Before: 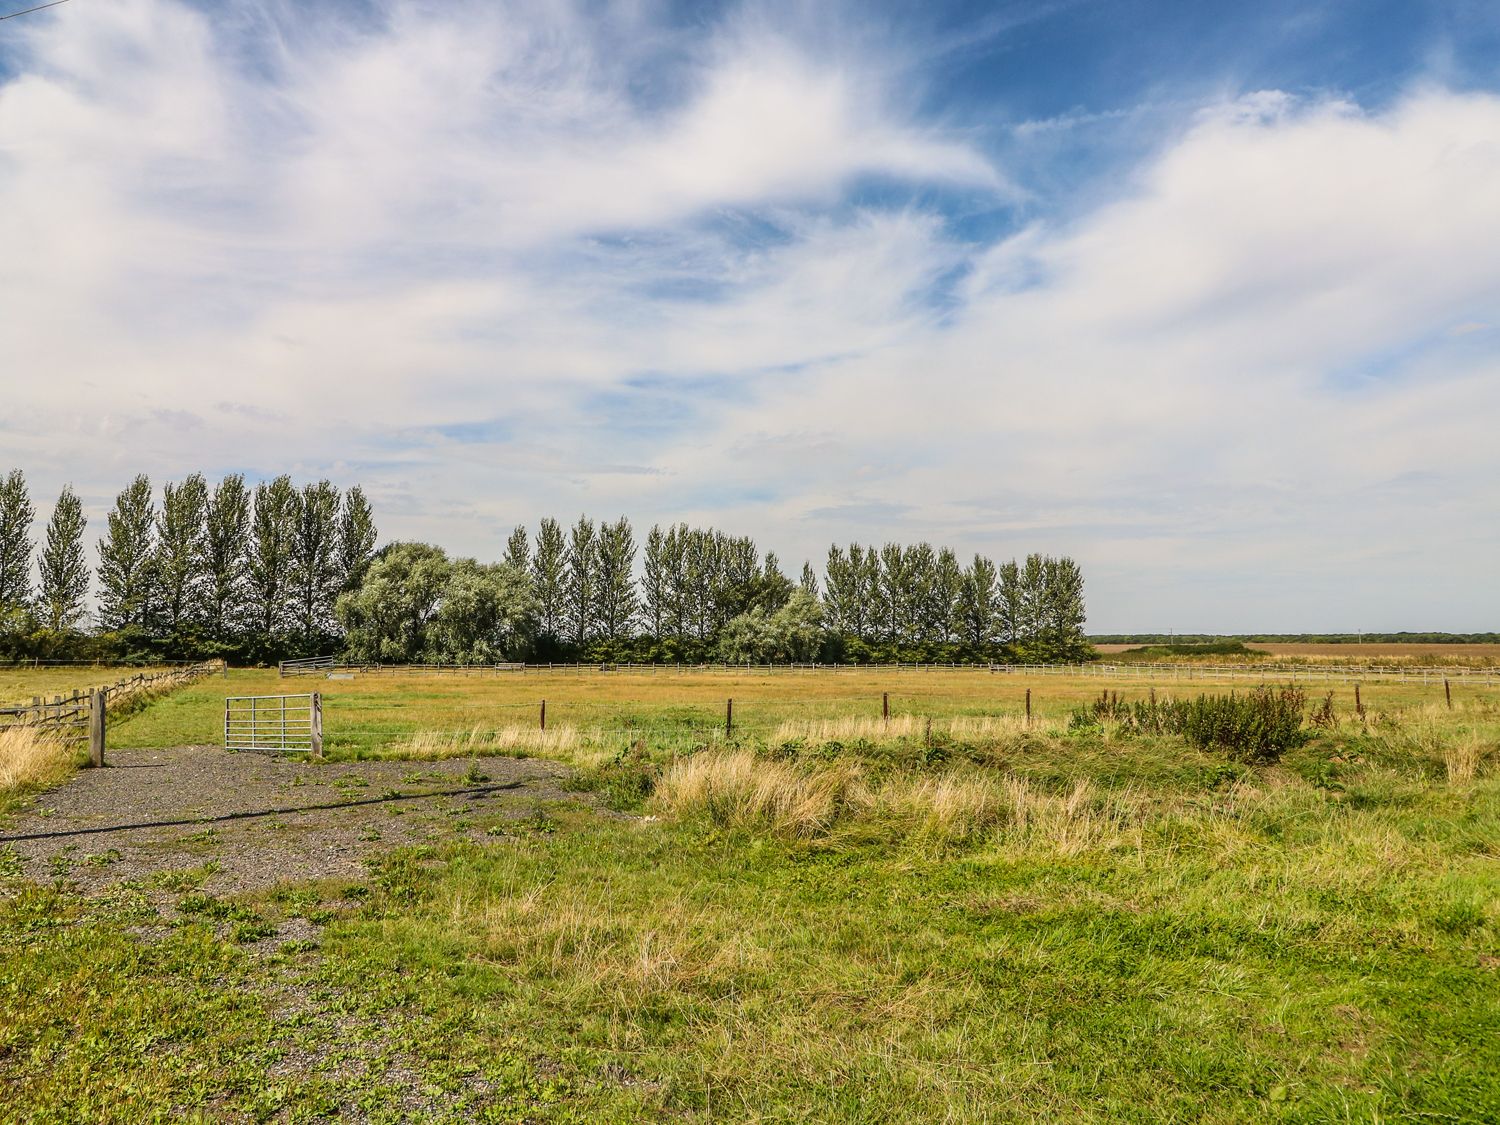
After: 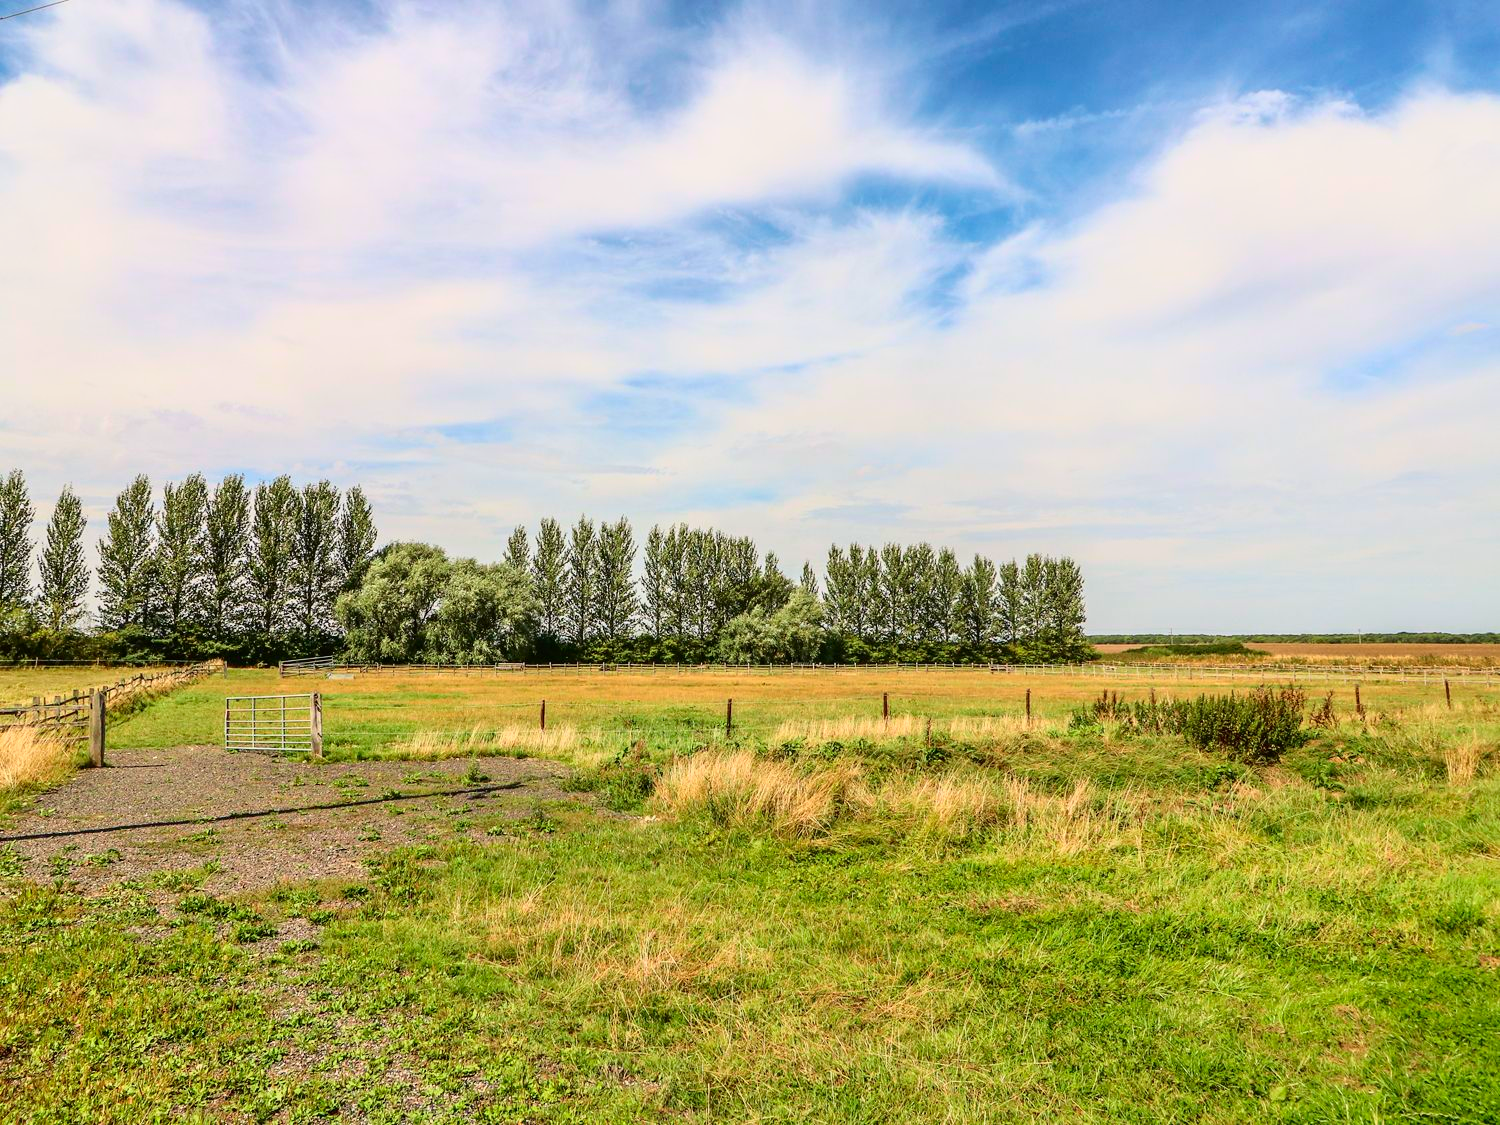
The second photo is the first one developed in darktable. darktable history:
tone curve: curves: ch0 [(0, 0) (0.091, 0.077) (0.389, 0.458) (0.745, 0.82) (0.844, 0.908) (0.909, 0.942) (1, 0.973)]; ch1 [(0, 0) (0.437, 0.404) (0.5, 0.5) (0.529, 0.556) (0.58, 0.603) (0.616, 0.649) (1, 1)]; ch2 [(0, 0) (0.442, 0.415) (0.5, 0.5) (0.535, 0.557) (0.585, 0.62) (1, 1)], color space Lab, independent channels, preserve colors none
